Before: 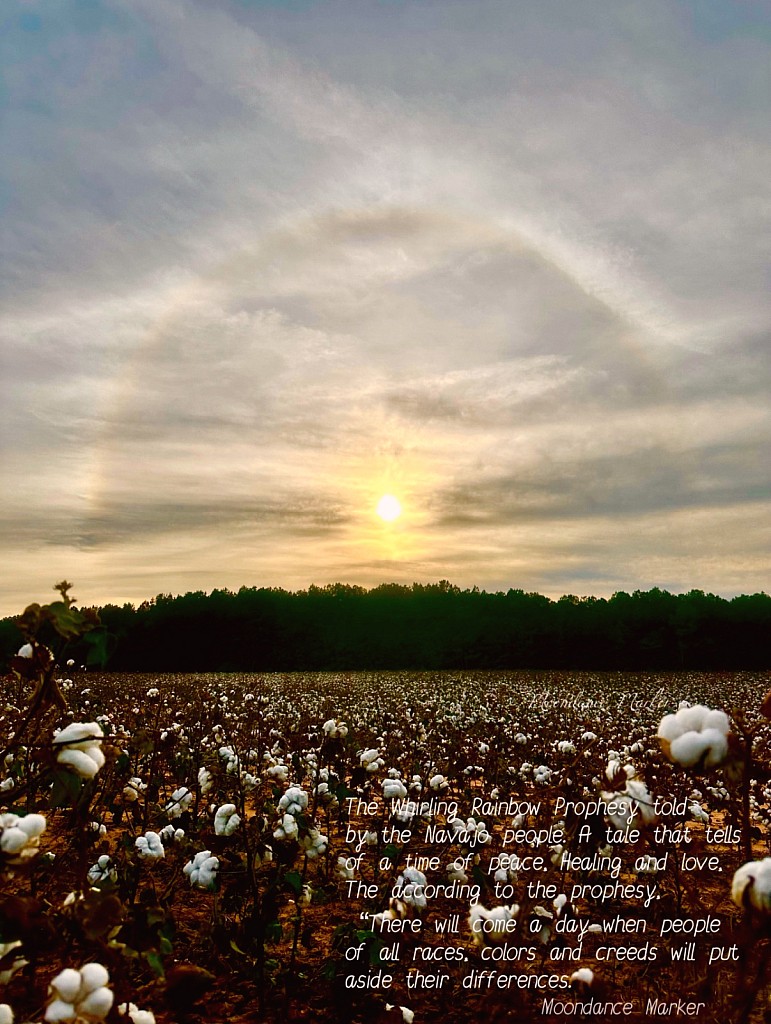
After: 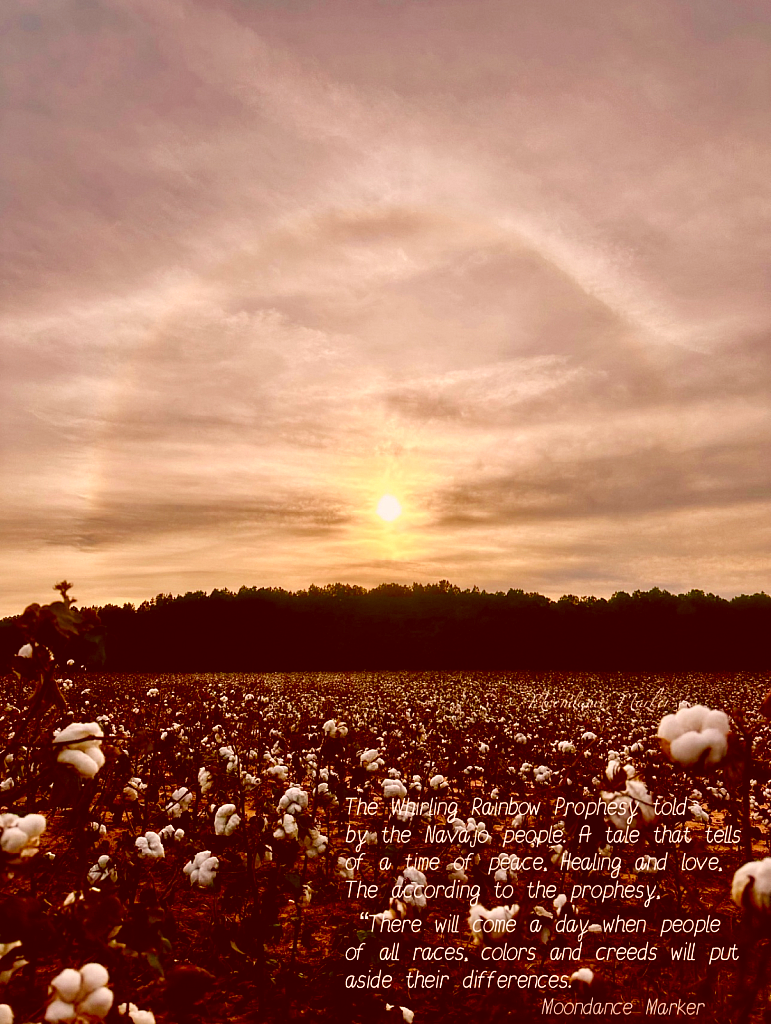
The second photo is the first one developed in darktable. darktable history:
color correction: highlights a* 9.19, highlights b* 8.81, shadows a* 39.25, shadows b* 39.81, saturation 0.82
